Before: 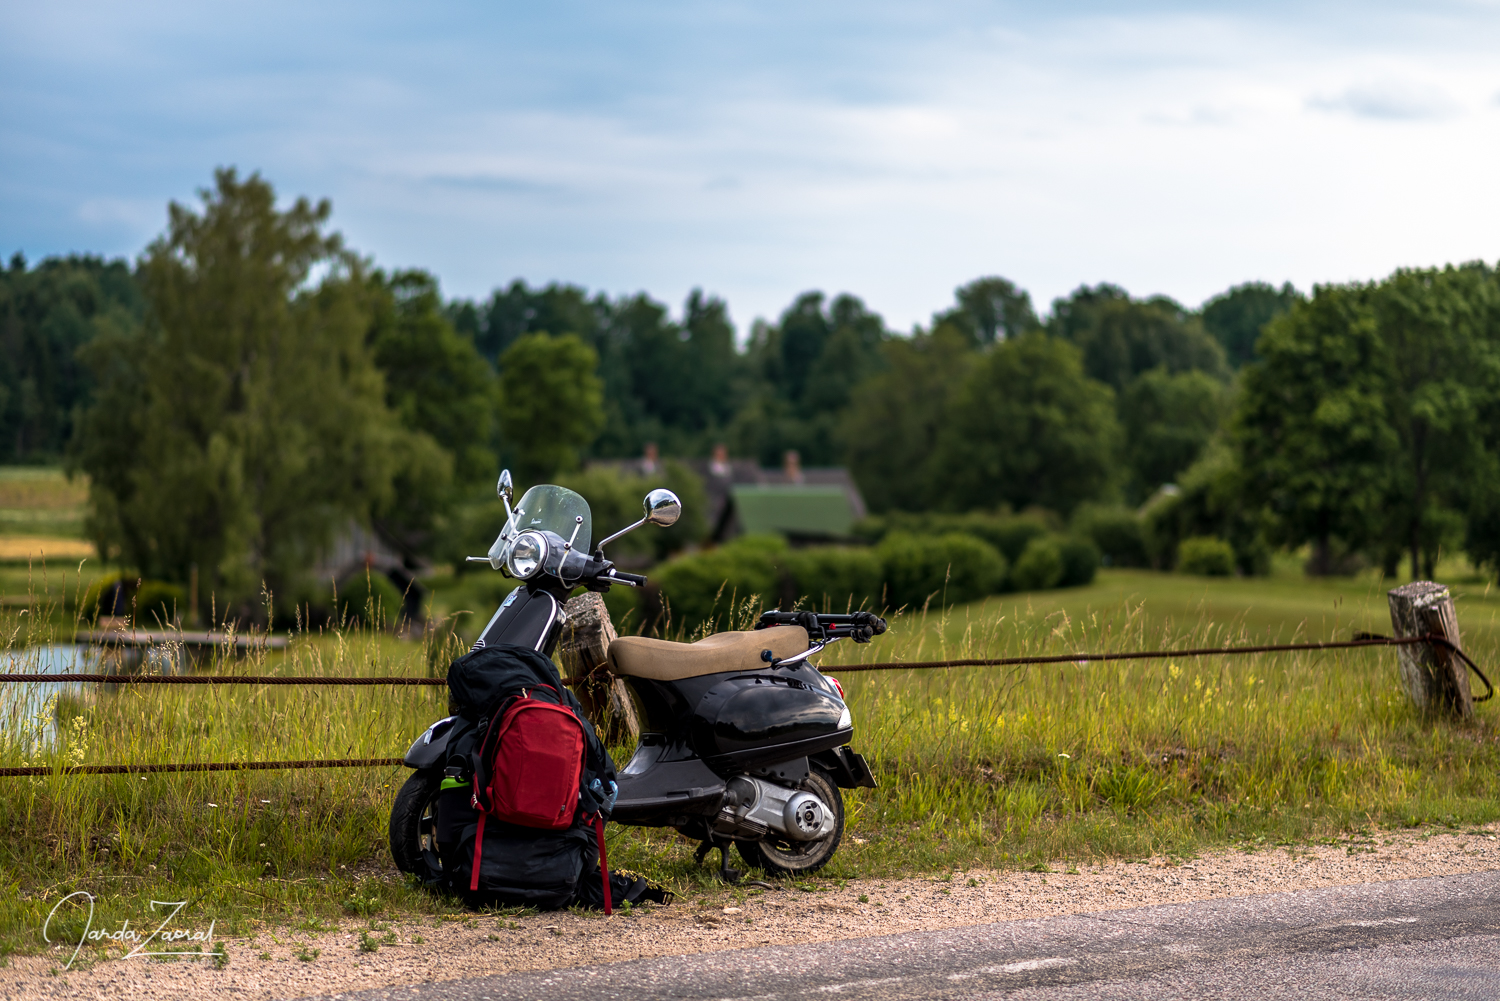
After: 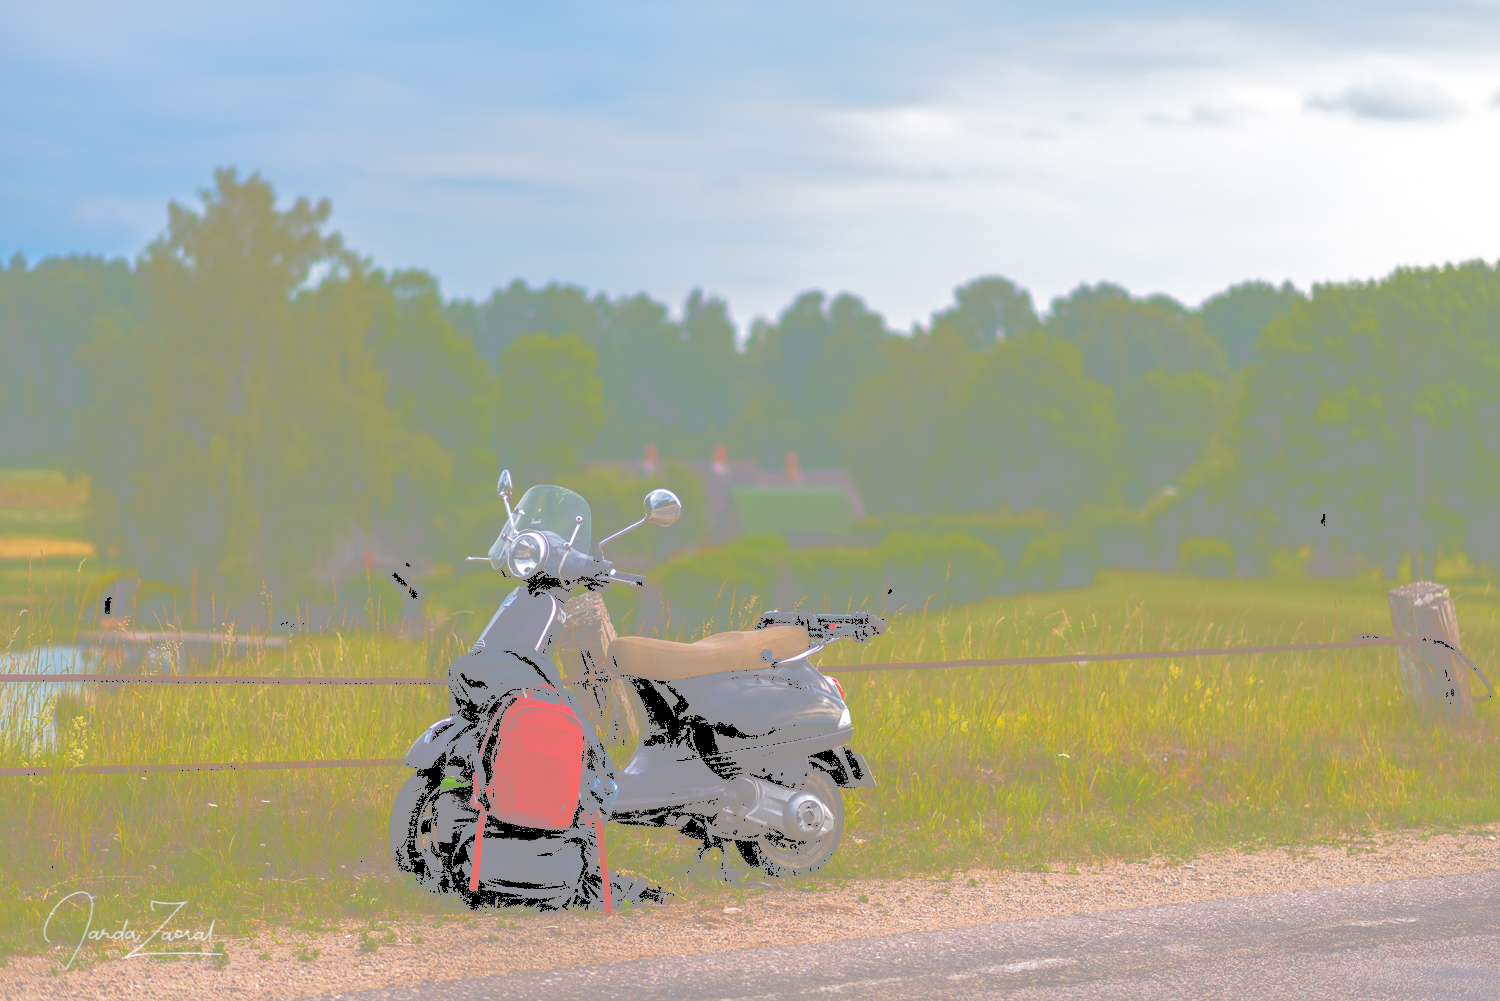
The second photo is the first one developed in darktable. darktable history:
tone curve: curves: ch0 [(0, 0) (0.003, 0.6) (0.011, 0.6) (0.025, 0.601) (0.044, 0.601) (0.069, 0.601) (0.1, 0.601) (0.136, 0.602) (0.177, 0.605) (0.224, 0.609) (0.277, 0.615) (0.335, 0.625) (0.399, 0.633) (0.468, 0.654) (0.543, 0.676) (0.623, 0.71) (0.709, 0.753) (0.801, 0.802) (0.898, 0.85) (1, 1)], color space Lab, independent channels, preserve colors none
tone equalizer: edges refinement/feathering 500, mask exposure compensation -1.57 EV, preserve details no
